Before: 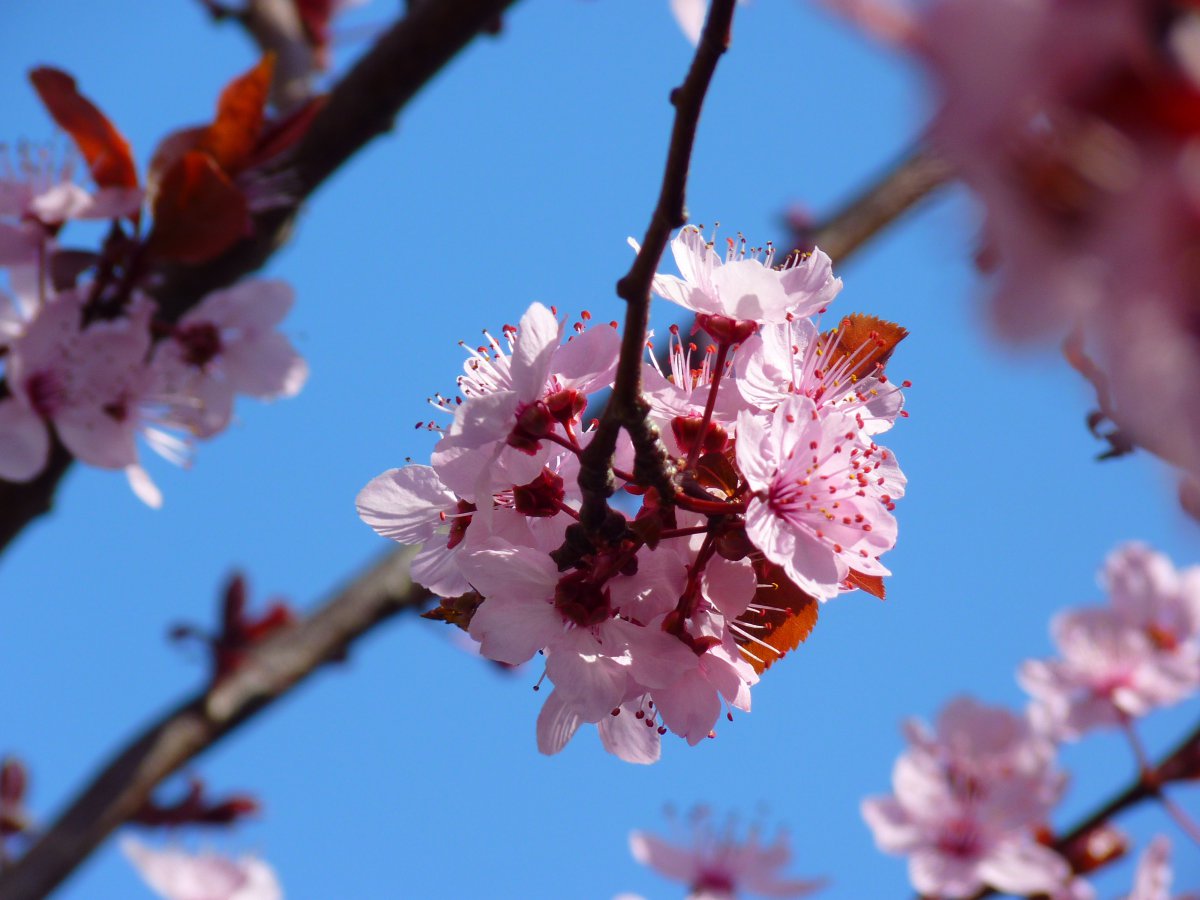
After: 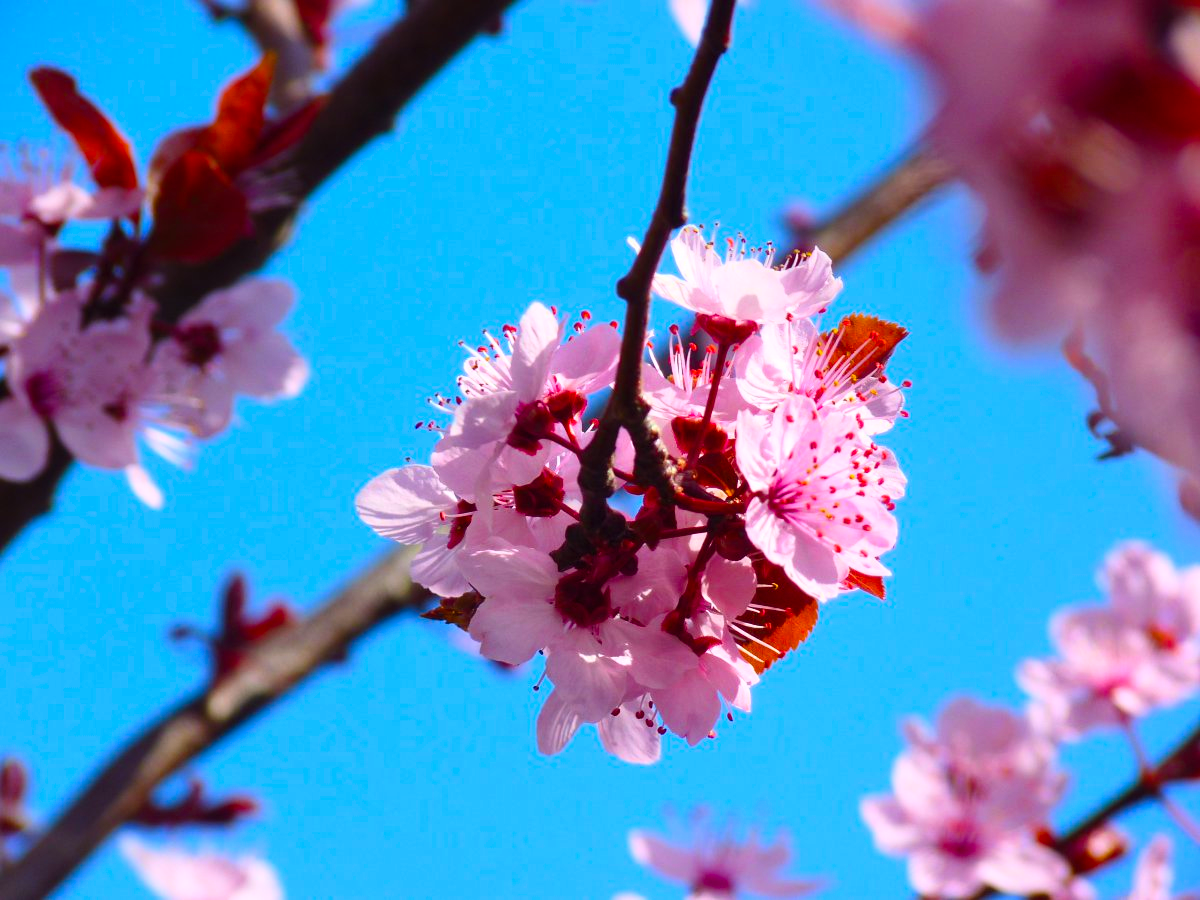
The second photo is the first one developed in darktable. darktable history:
color balance rgb: highlights gain › chroma 0.283%, highlights gain › hue 331.83°, perceptual saturation grading › global saturation 25.379%, global vibrance 14.749%
contrast brightness saturation: contrast 0.201, brightness 0.16, saturation 0.215
